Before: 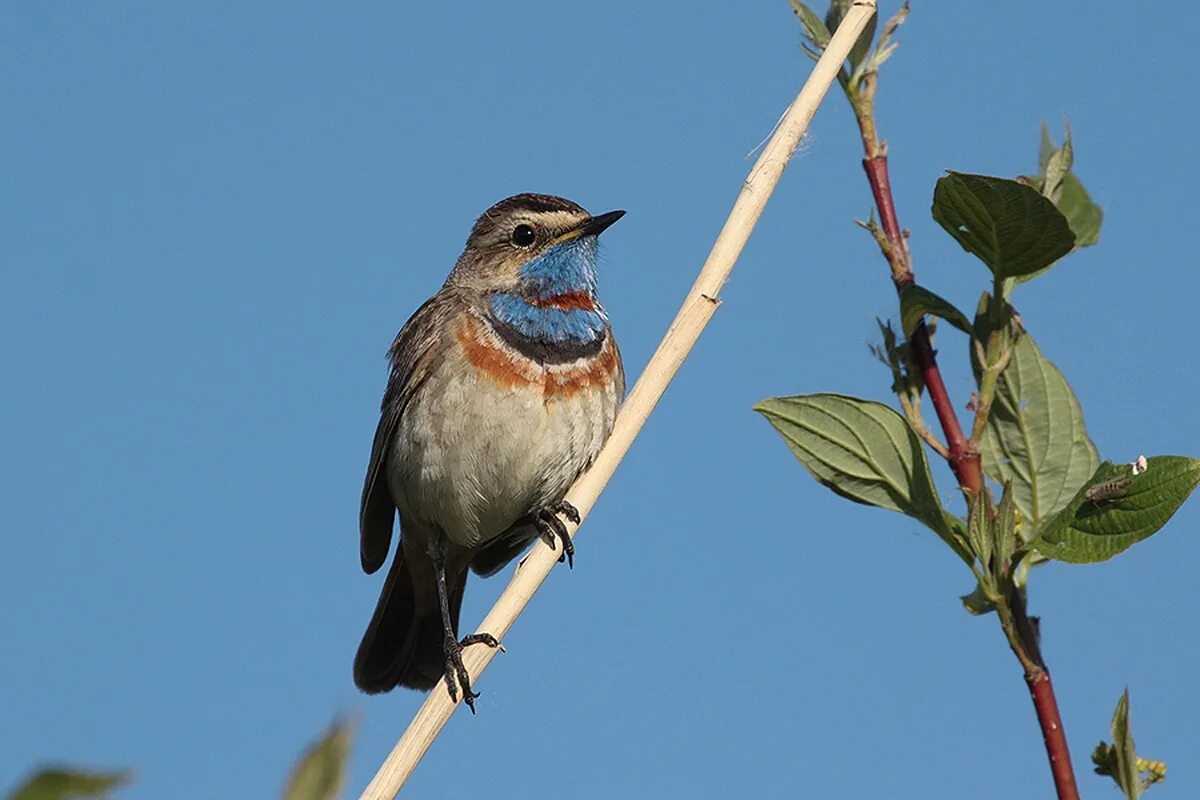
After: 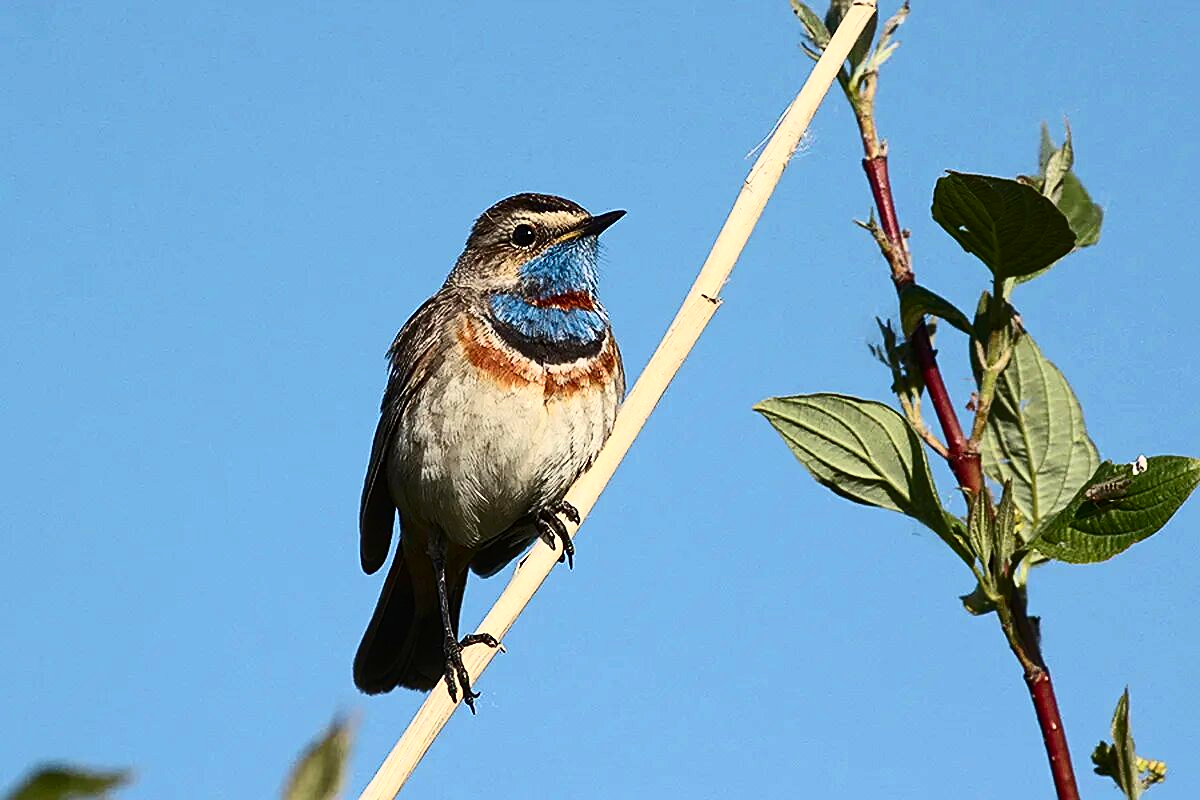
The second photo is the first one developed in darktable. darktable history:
sharpen: on, module defaults
exposure: compensate highlight preservation false
contrast brightness saturation: contrast 0.41, brightness 0.101, saturation 0.212
